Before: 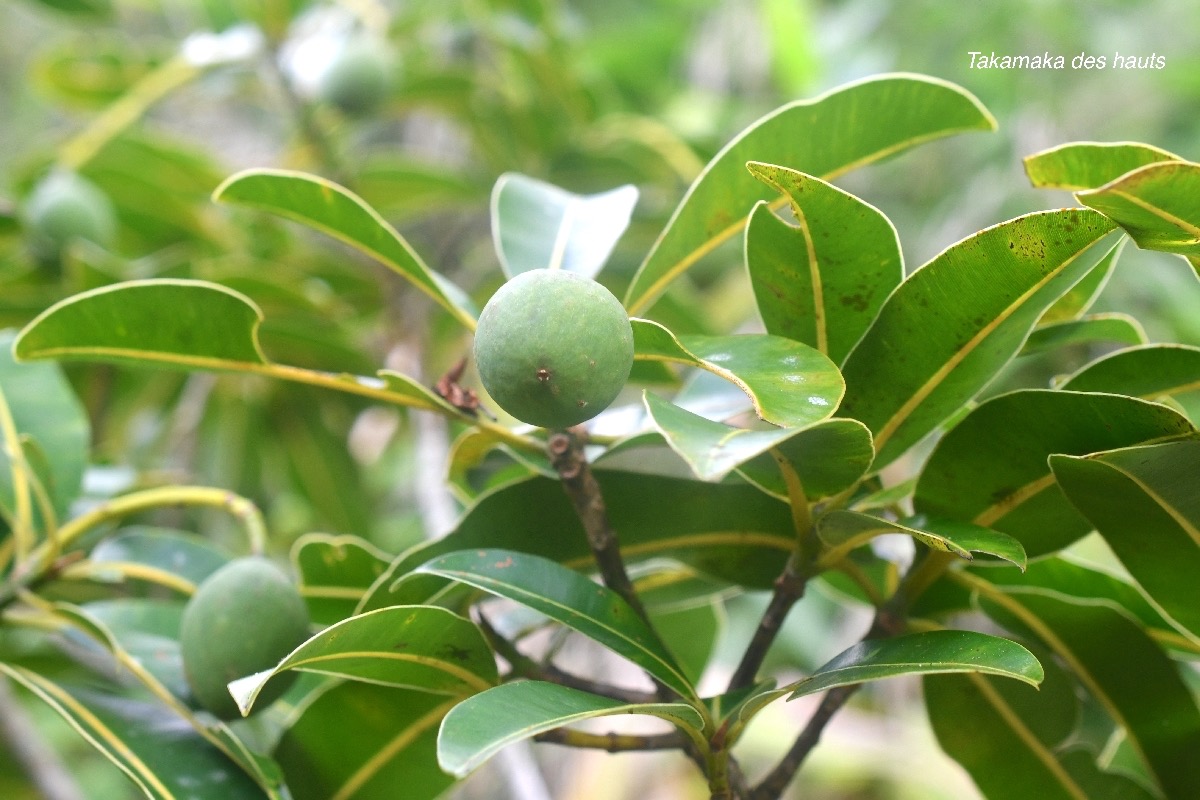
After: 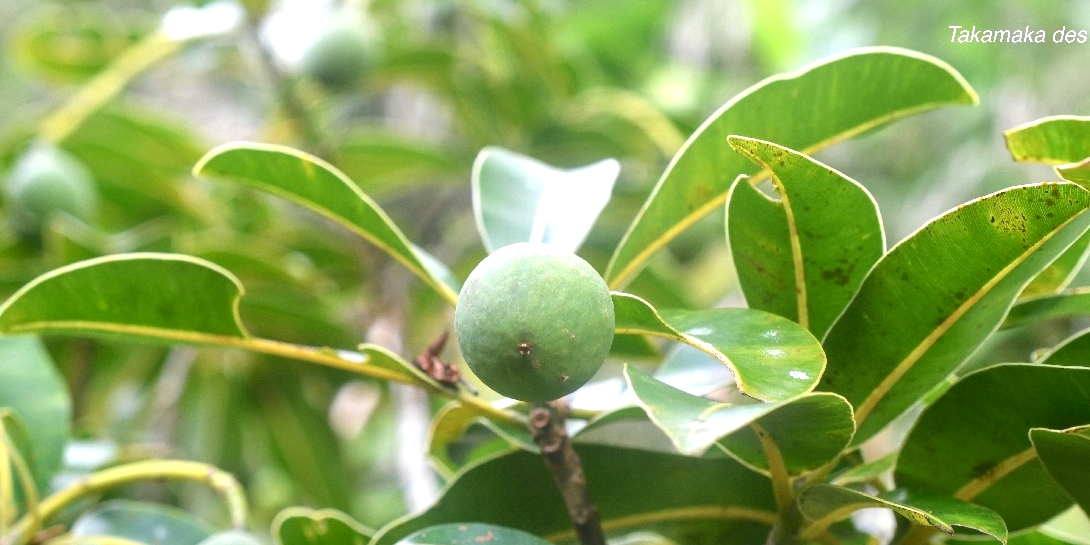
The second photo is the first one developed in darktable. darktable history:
local contrast: on, module defaults
exposure: exposure 0.204 EV, compensate highlight preservation false
crop: left 1.596%, top 3.368%, right 7.565%, bottom 28.495%
